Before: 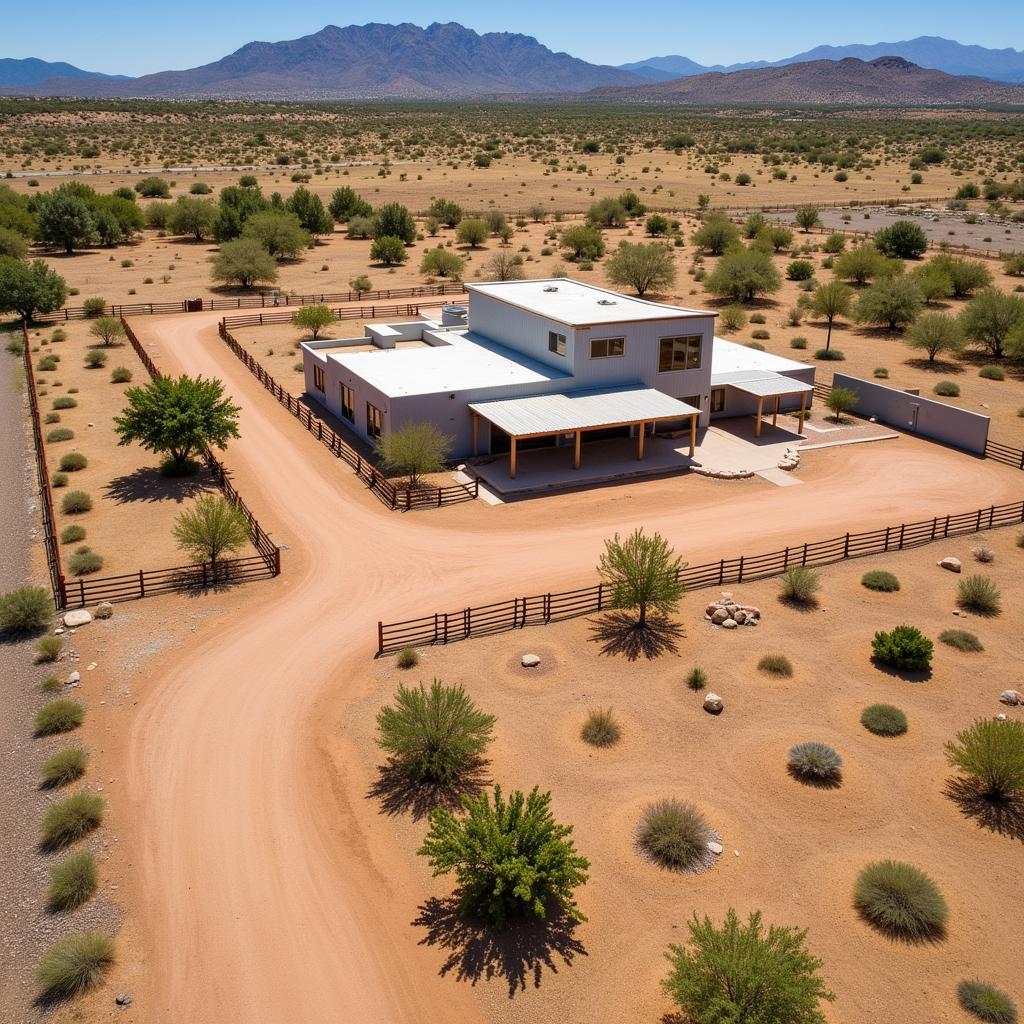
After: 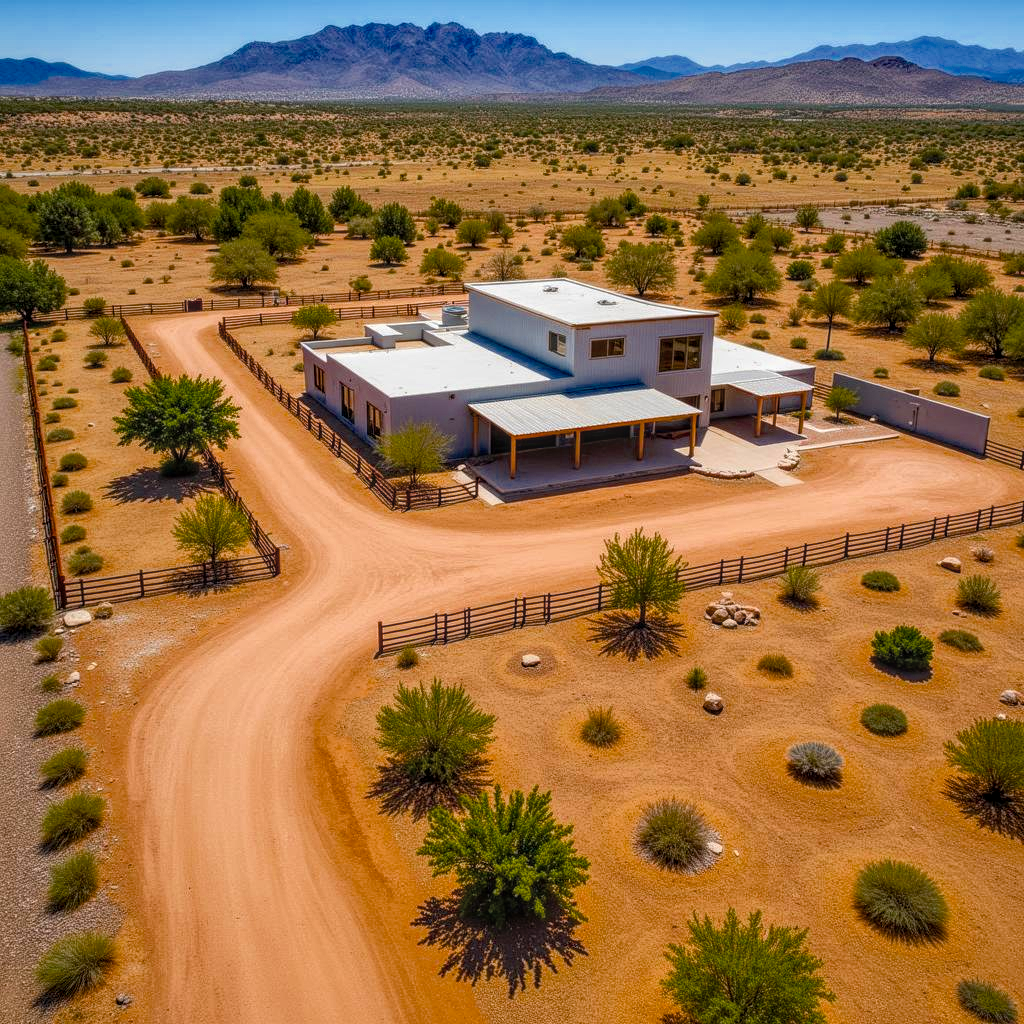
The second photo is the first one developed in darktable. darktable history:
color balance rgb: linear chroma grading › global chroma 0.319%, perceptual saturation grading › global saturation 30.456%, global vibrance 1.143%, saturation formula JzAzBz (2021)
local contrast: highlights 74%, shadows 55%, detail 177%, midtone range 0.208
